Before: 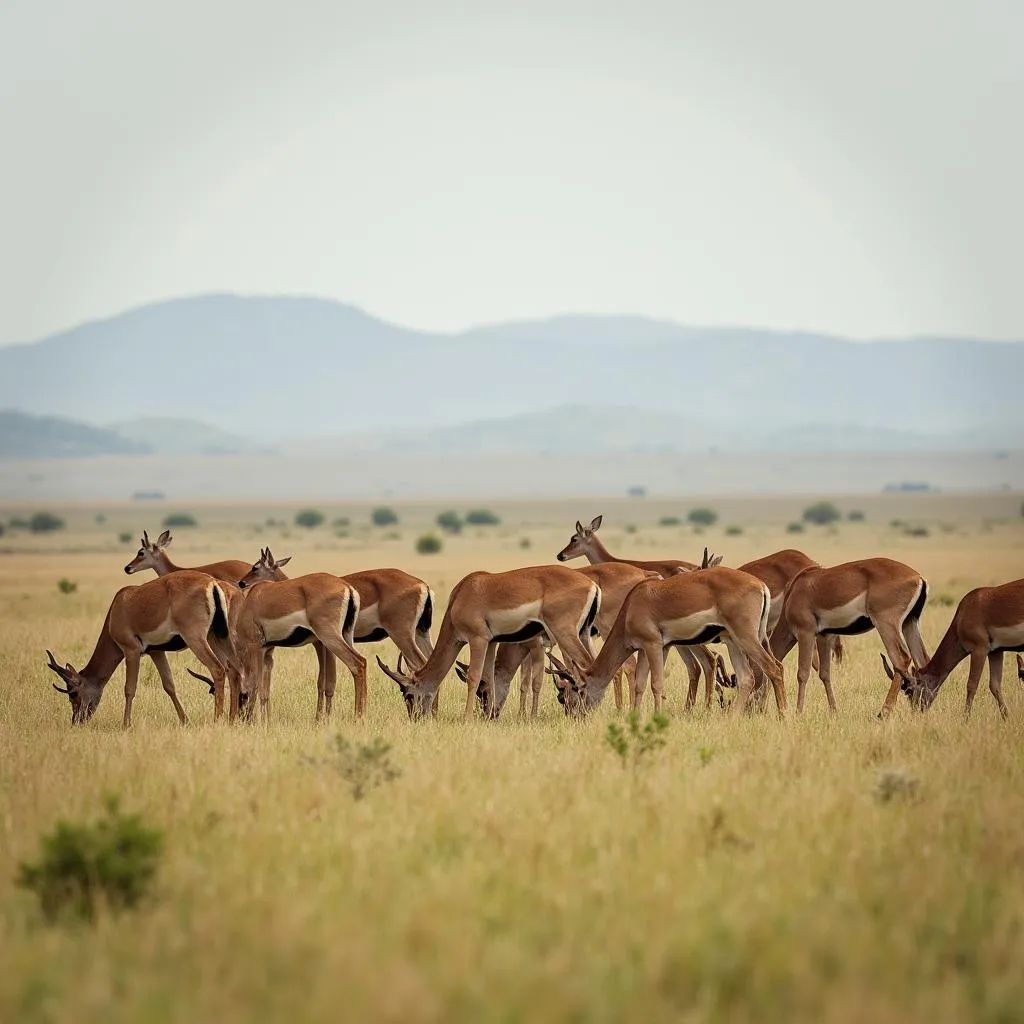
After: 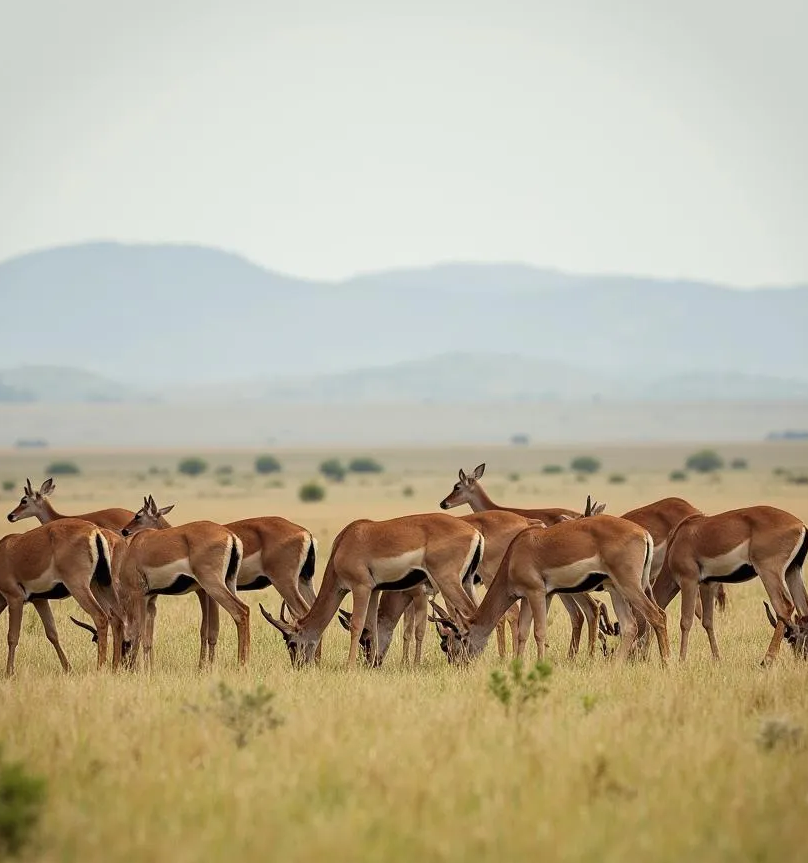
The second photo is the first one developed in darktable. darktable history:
crop: left 11.434%, top 5.111%, right 9.588%, bottom 10.531%
